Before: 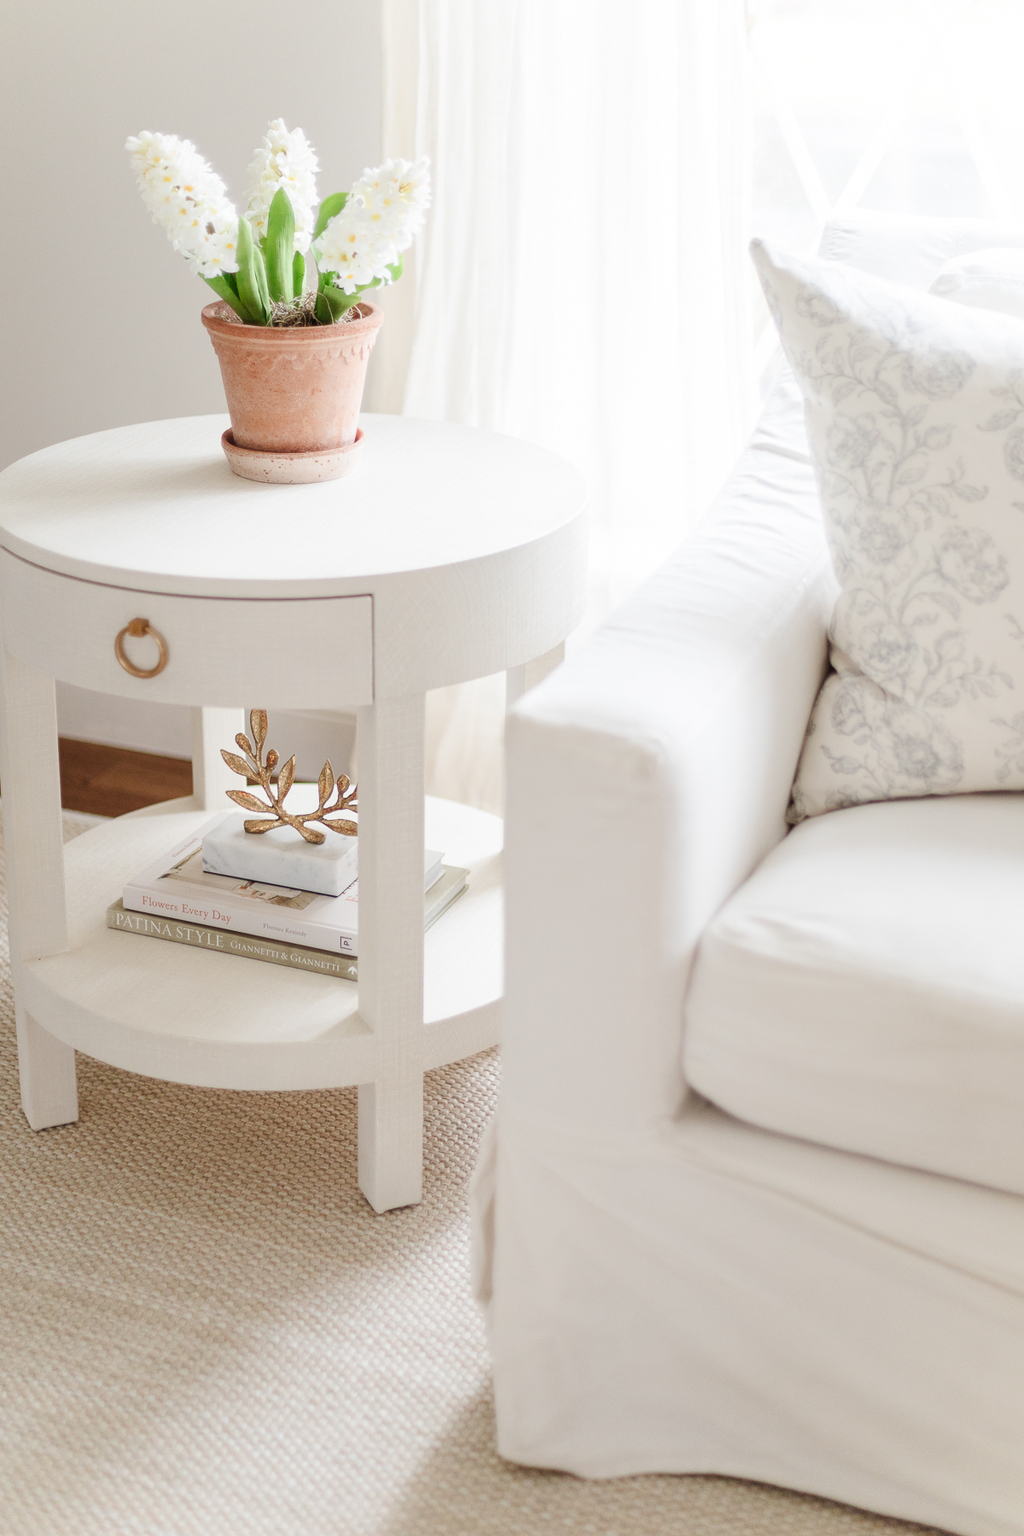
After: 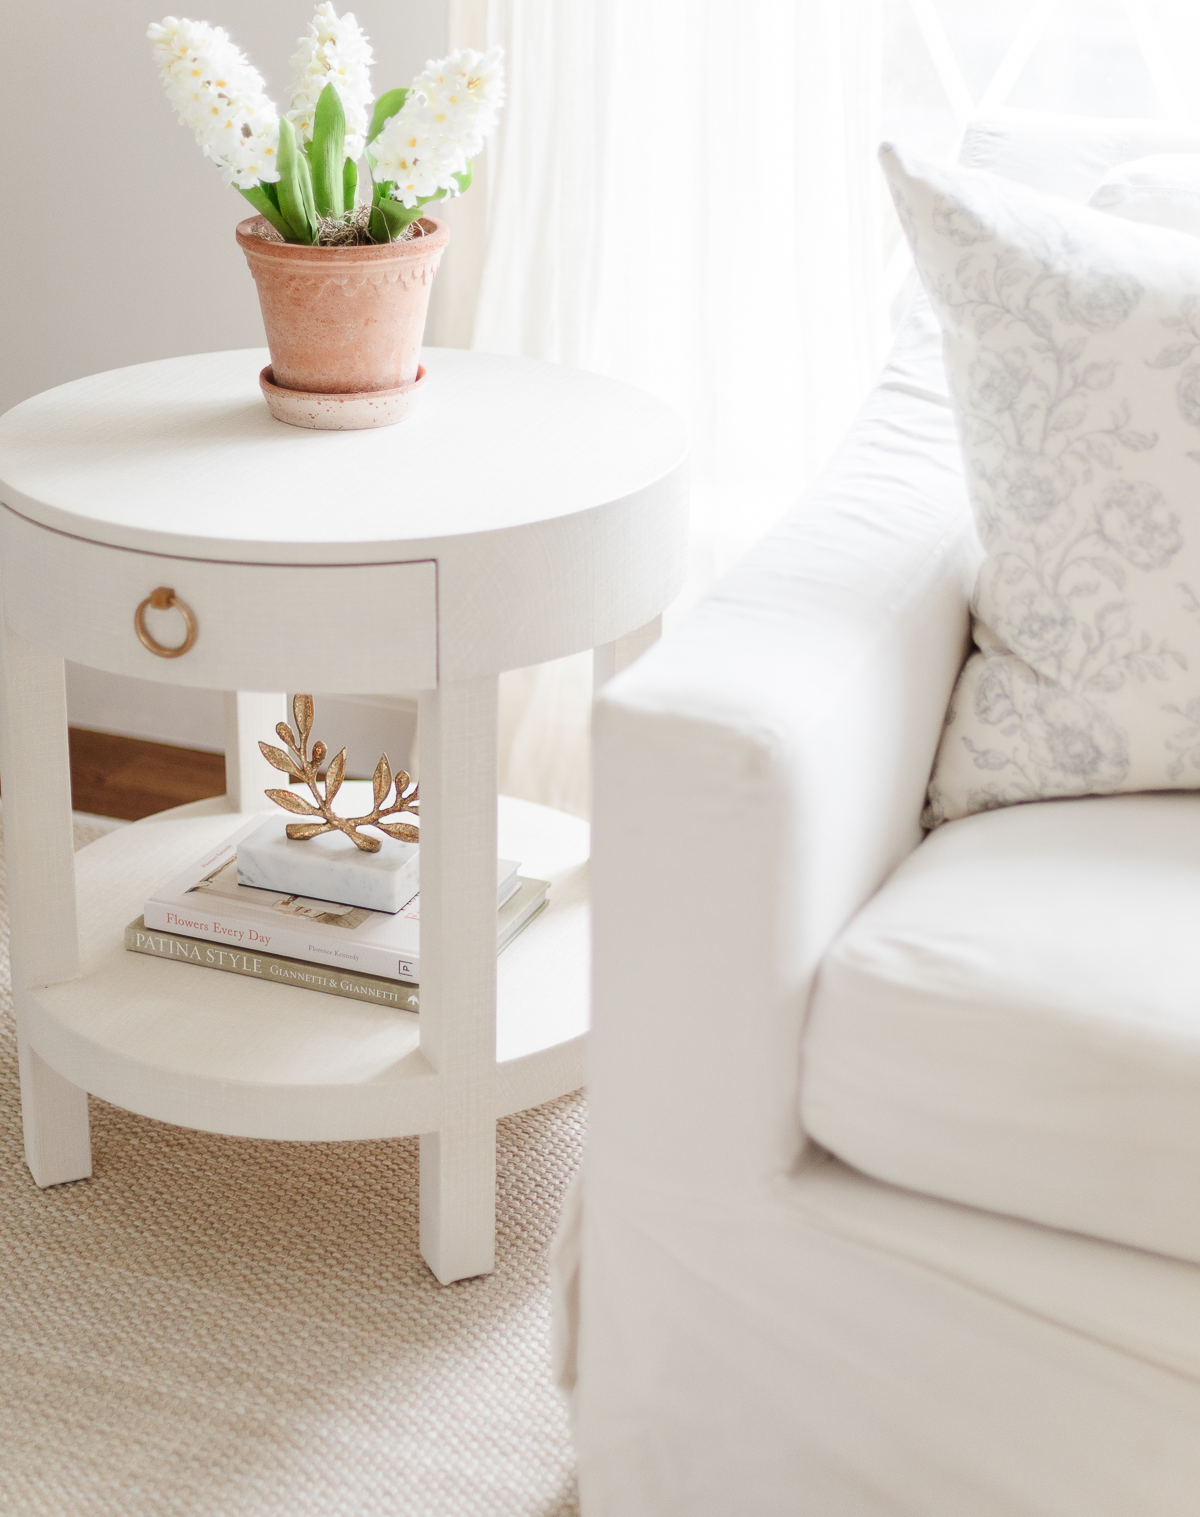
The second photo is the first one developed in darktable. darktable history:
crop: top 7.62%, bottom 8.05%
